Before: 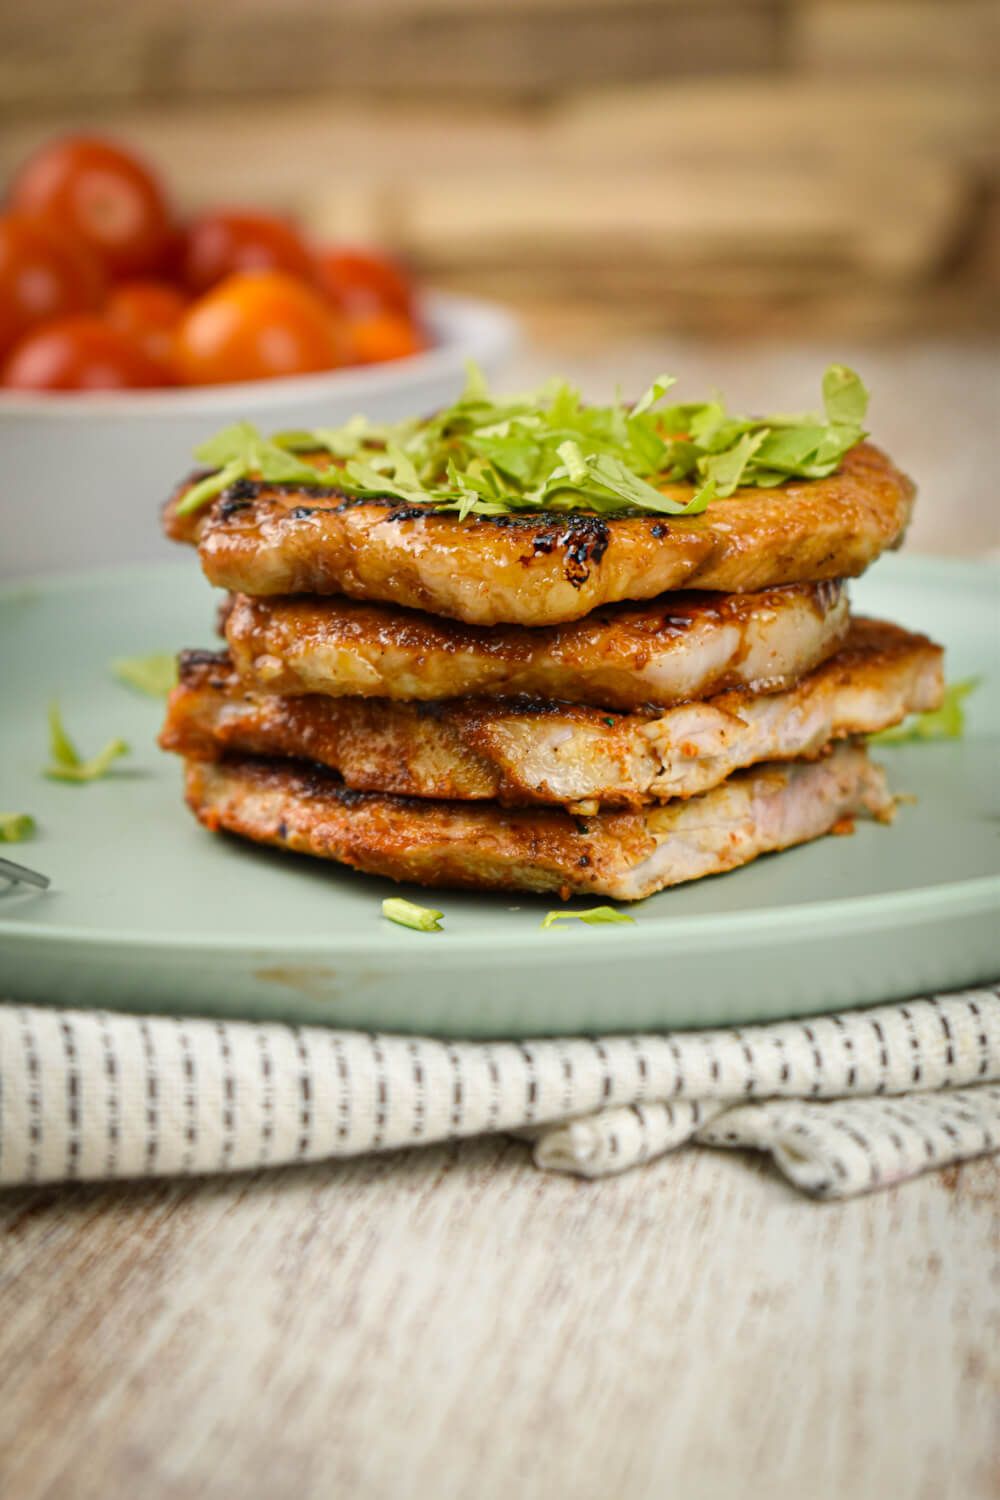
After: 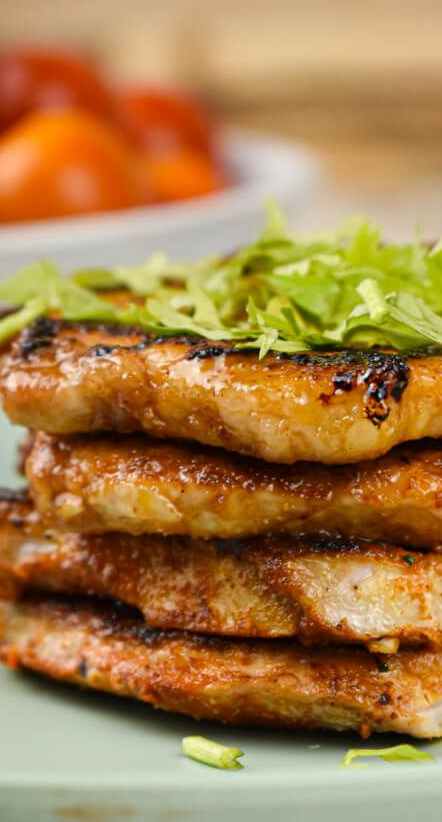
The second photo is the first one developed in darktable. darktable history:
crop: left 20.052%, top 10.802%, right 35.743%, bottom 34.398%
